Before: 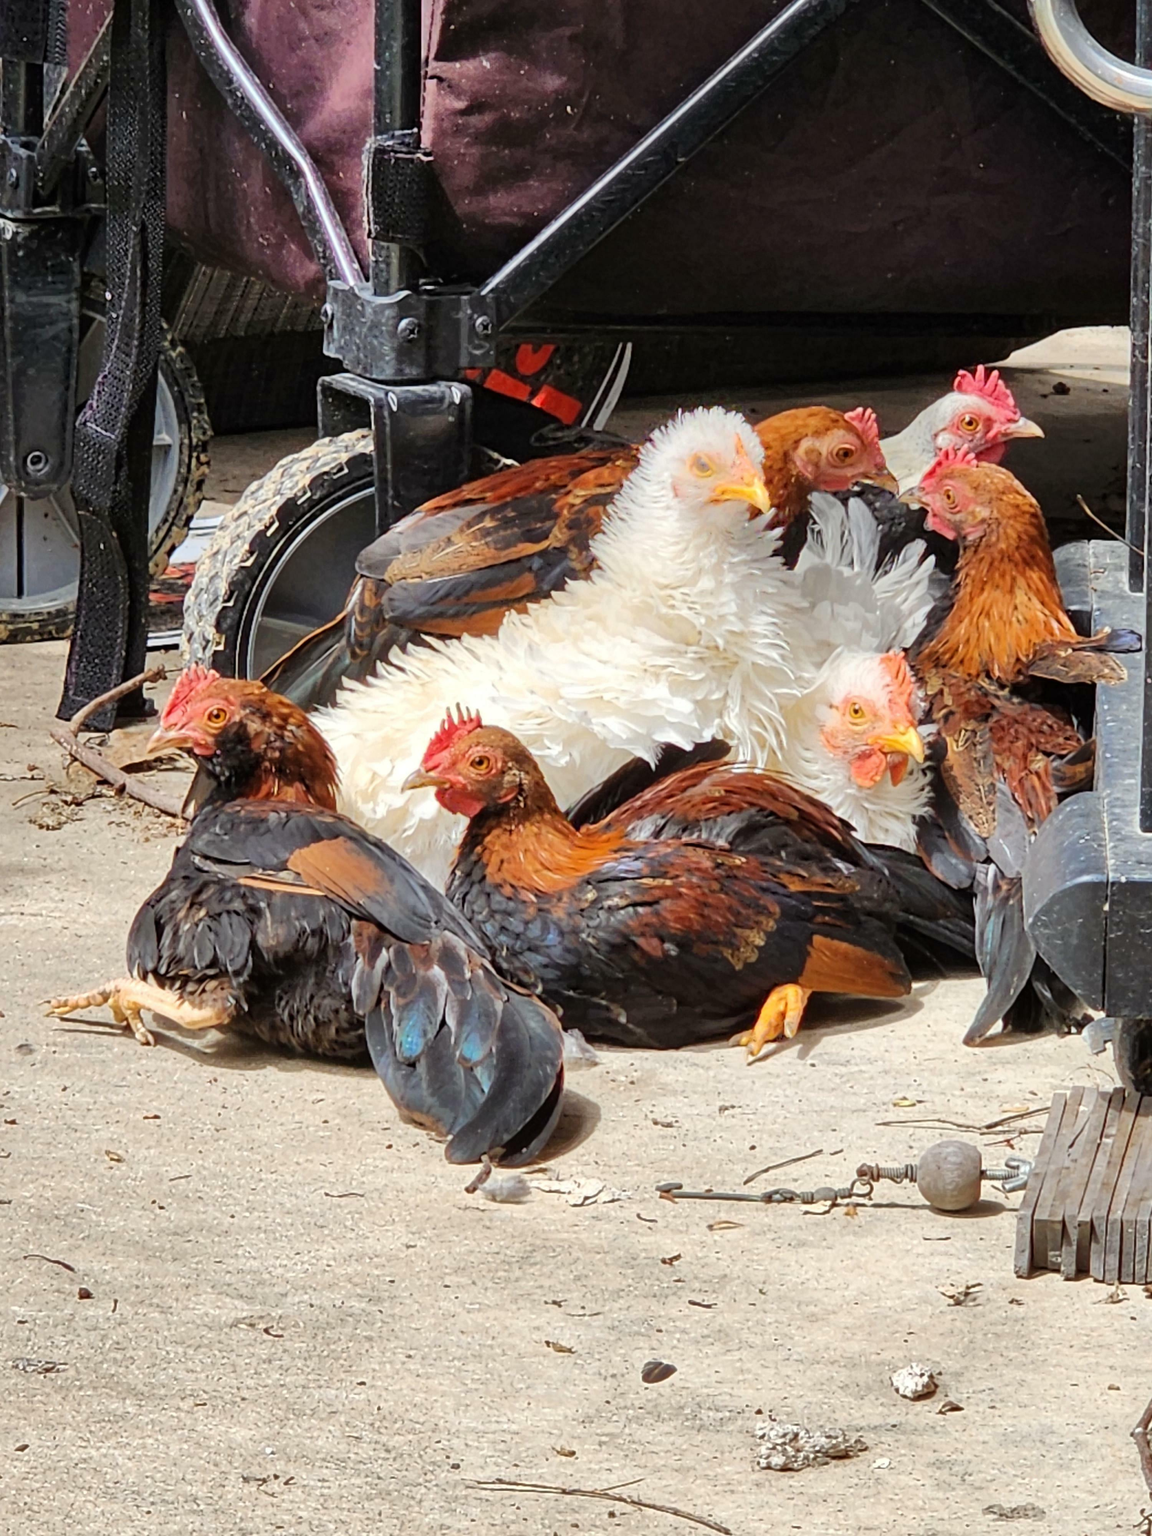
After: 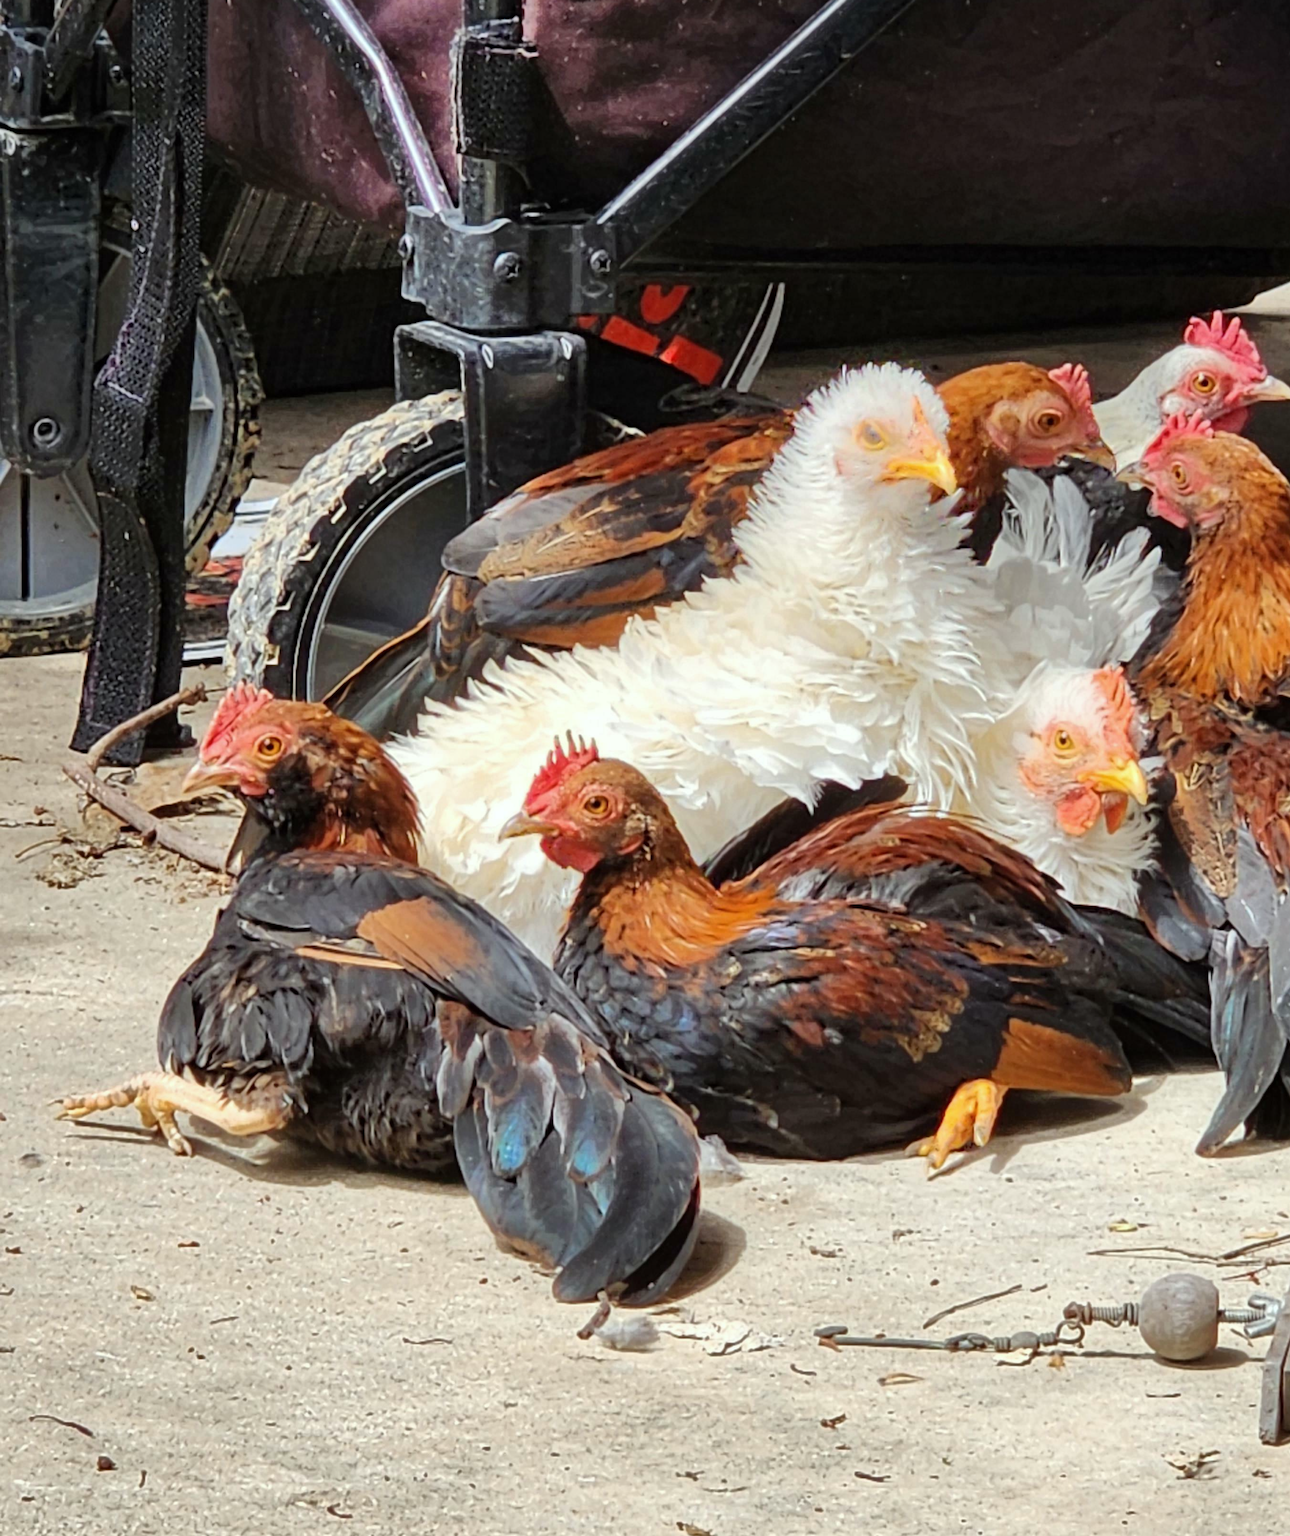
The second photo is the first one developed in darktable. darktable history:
white balance: red 0.978, blue 0.999
crop: top 7.49%, right 9.717%, bottom 11.943%
